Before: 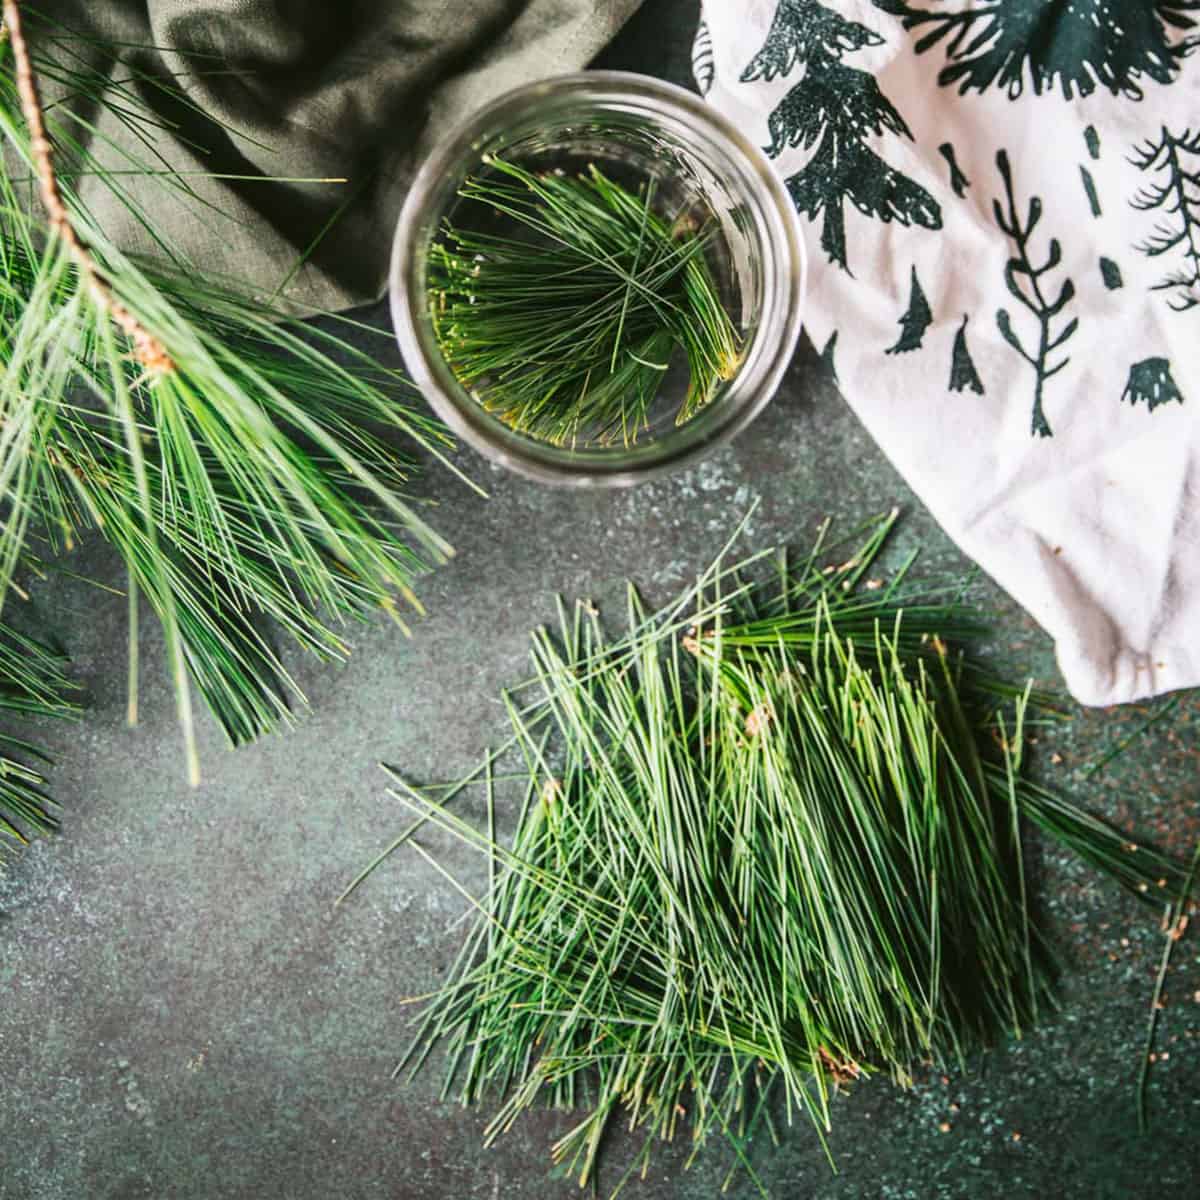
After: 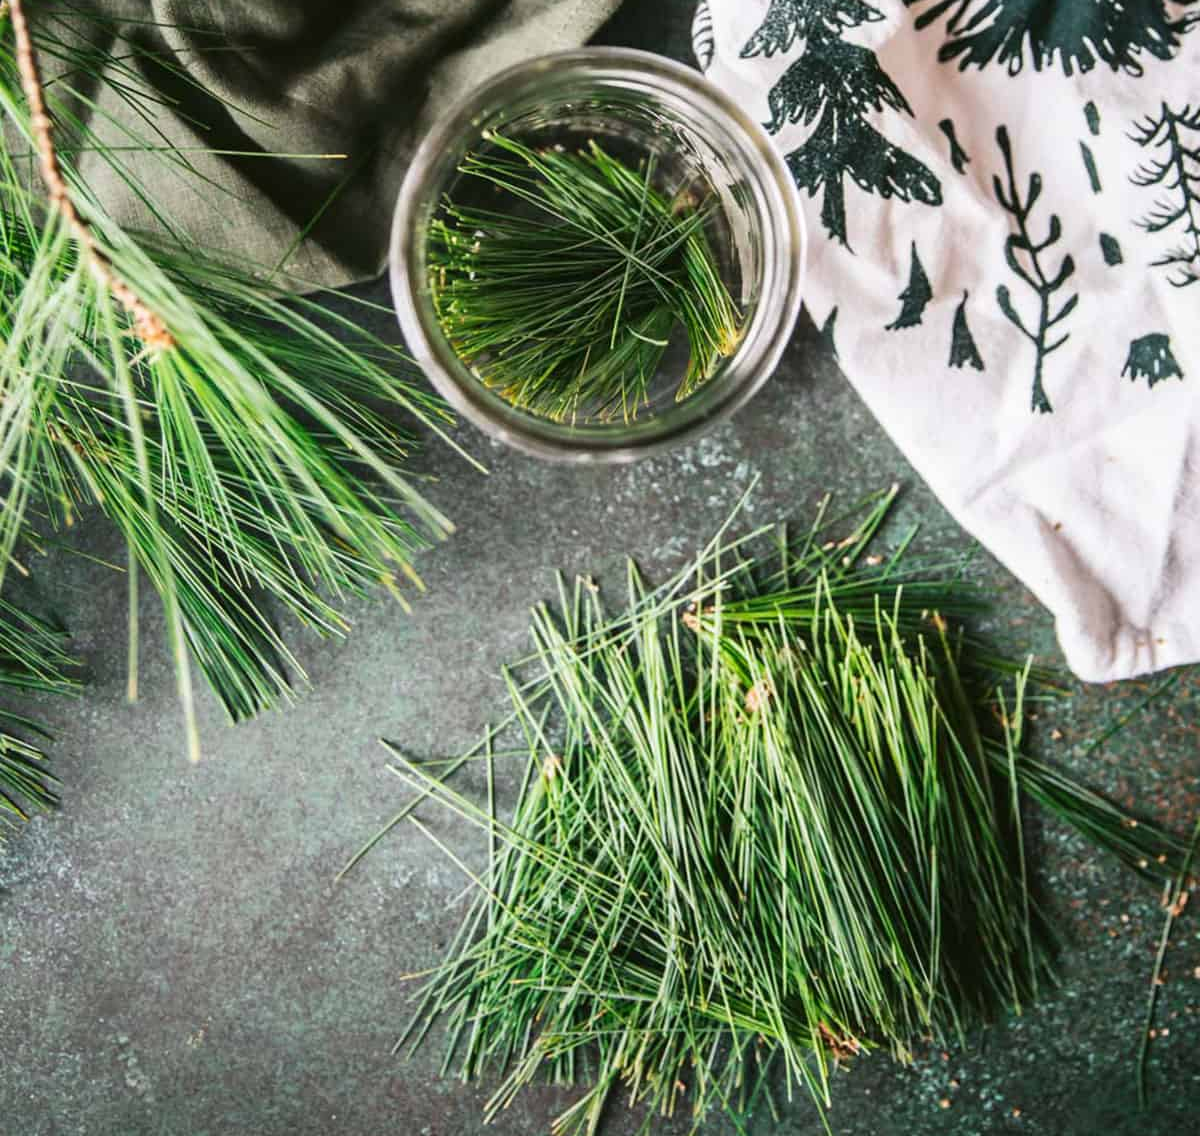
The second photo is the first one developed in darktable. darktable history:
crop and rotate: top 2.054%, bottom 3.263%
